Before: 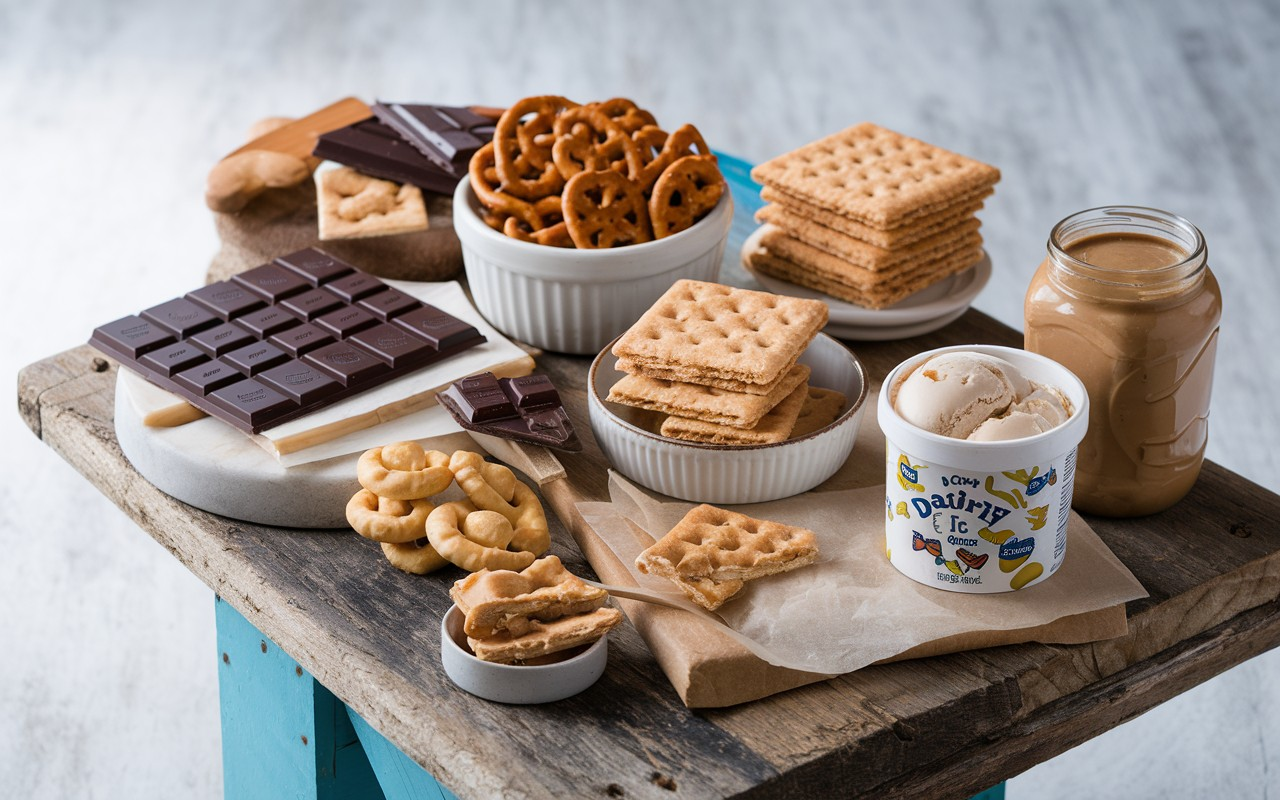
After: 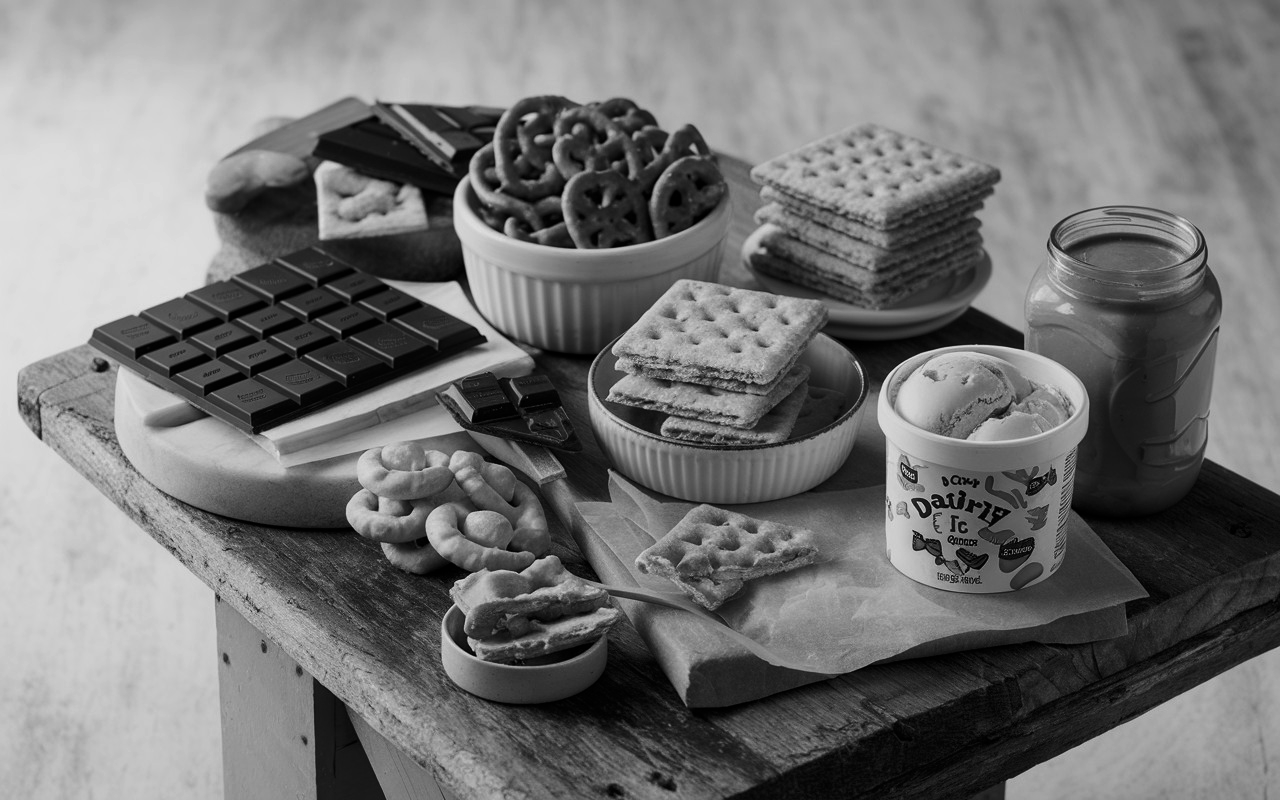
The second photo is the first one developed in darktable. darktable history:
monochrome: on, module defaults
color balance rgb: shadows lift › chroma 1%, shadows lift › hue 113°, highlights gain › chroma 0.2%, highlights gain › hue 333°, perceptual saturation grading › global saturation 20%, perceptual saturation grading › highlights -50%, perceptual saturation grading › shadows 25%, contrast -10%
contrast brightness saturation: contrast 0.1, brightness -0.26, saturation 0.14
